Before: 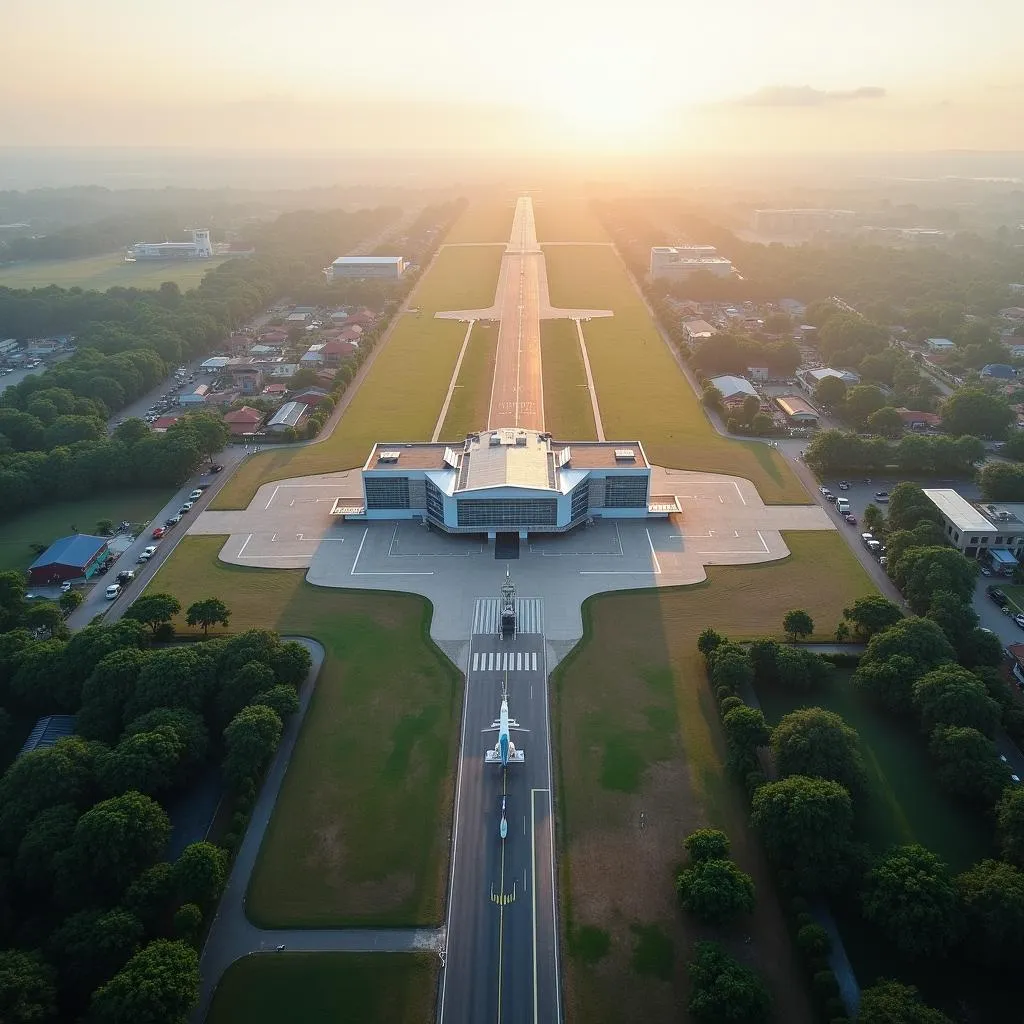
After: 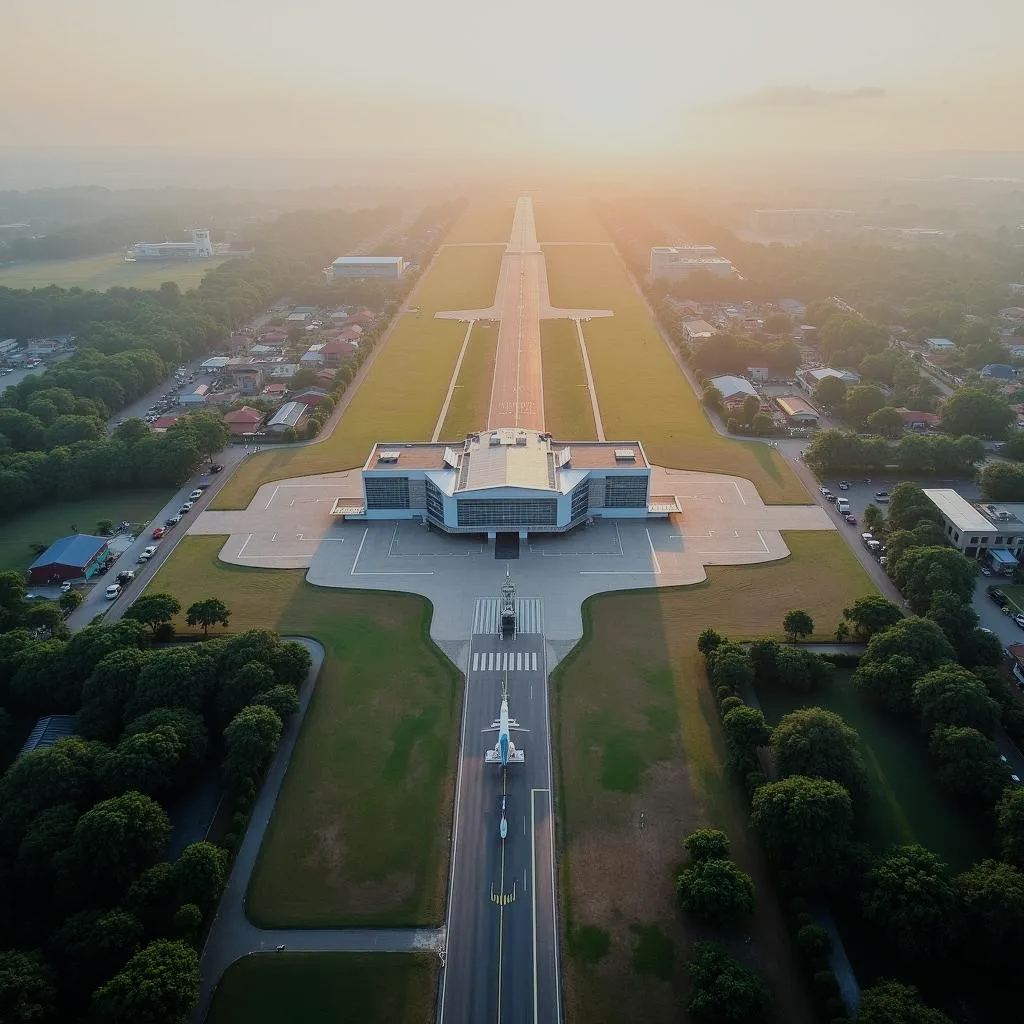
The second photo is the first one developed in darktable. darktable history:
filmic rgb: black relative exposure -16 EV, white relative exposure 6.13 EV, hardness 5.22
